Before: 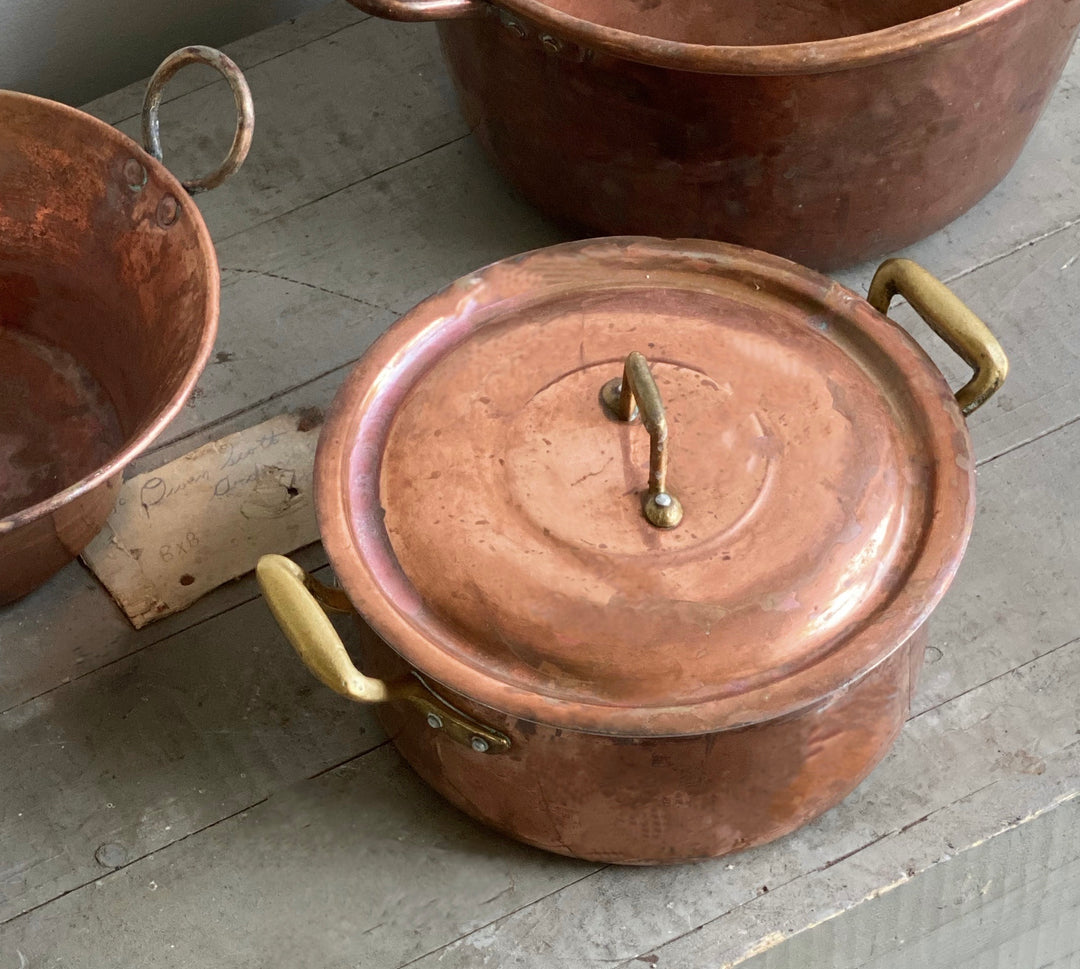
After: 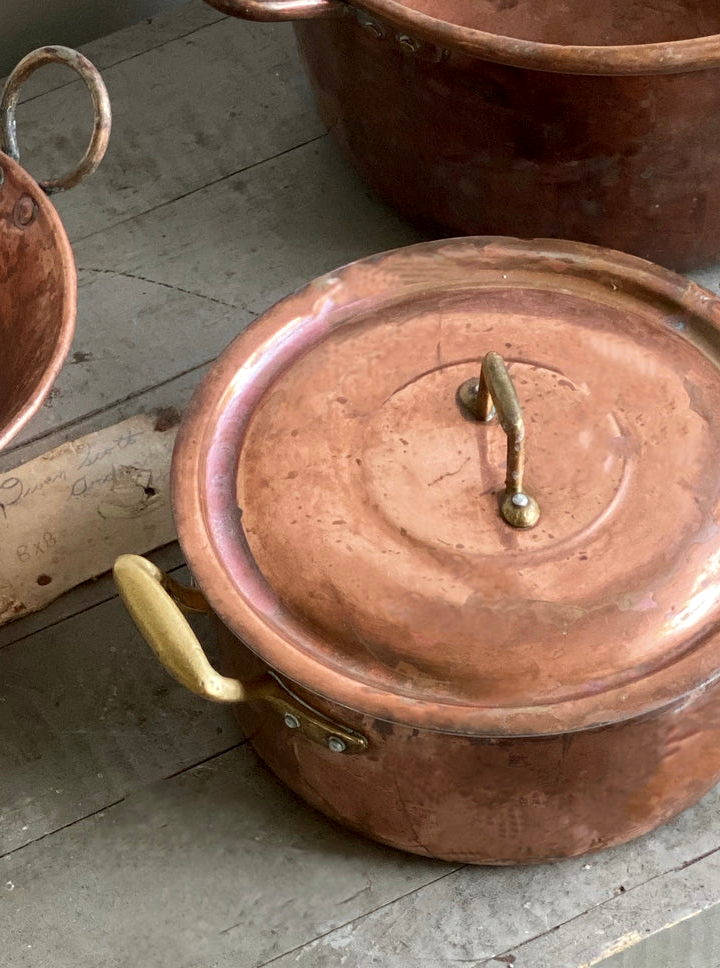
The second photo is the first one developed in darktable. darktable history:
local contrast: highlights 106%, shadows 103%, detail 119%, midtone range 0.2
crop and rotate: left 13.329%, right 19.991%
